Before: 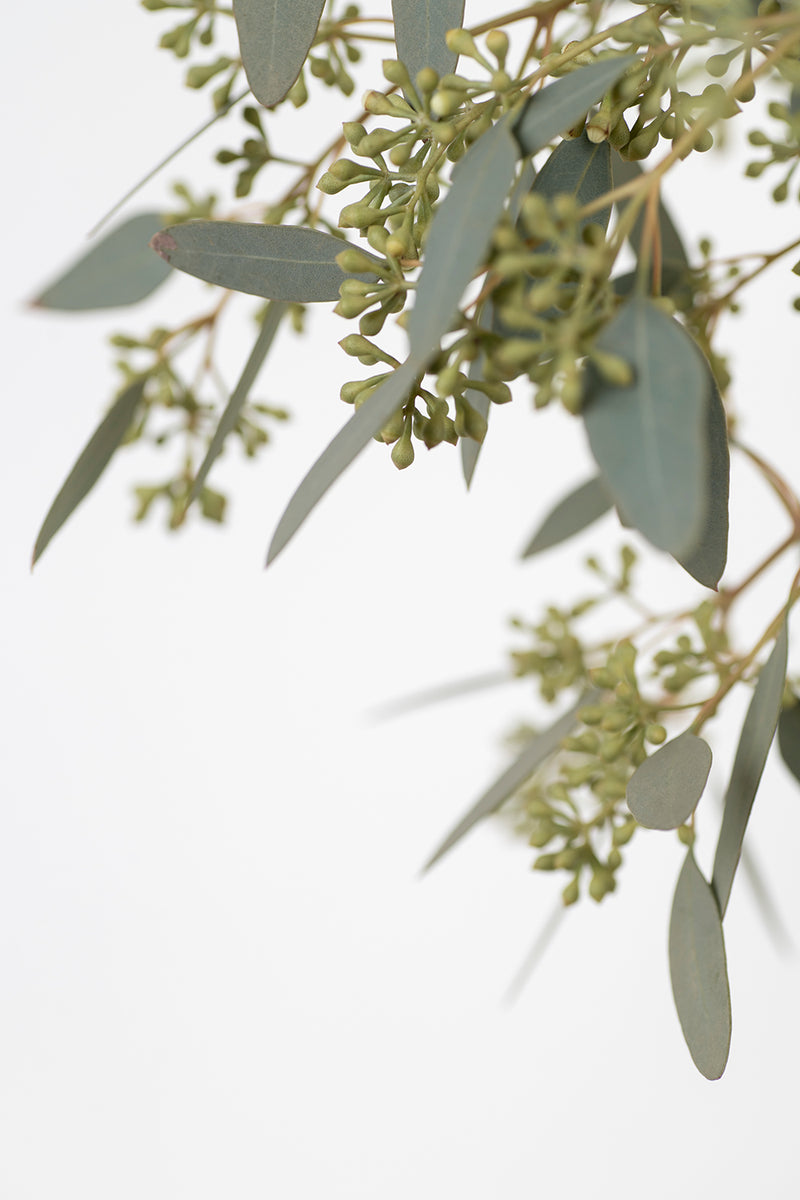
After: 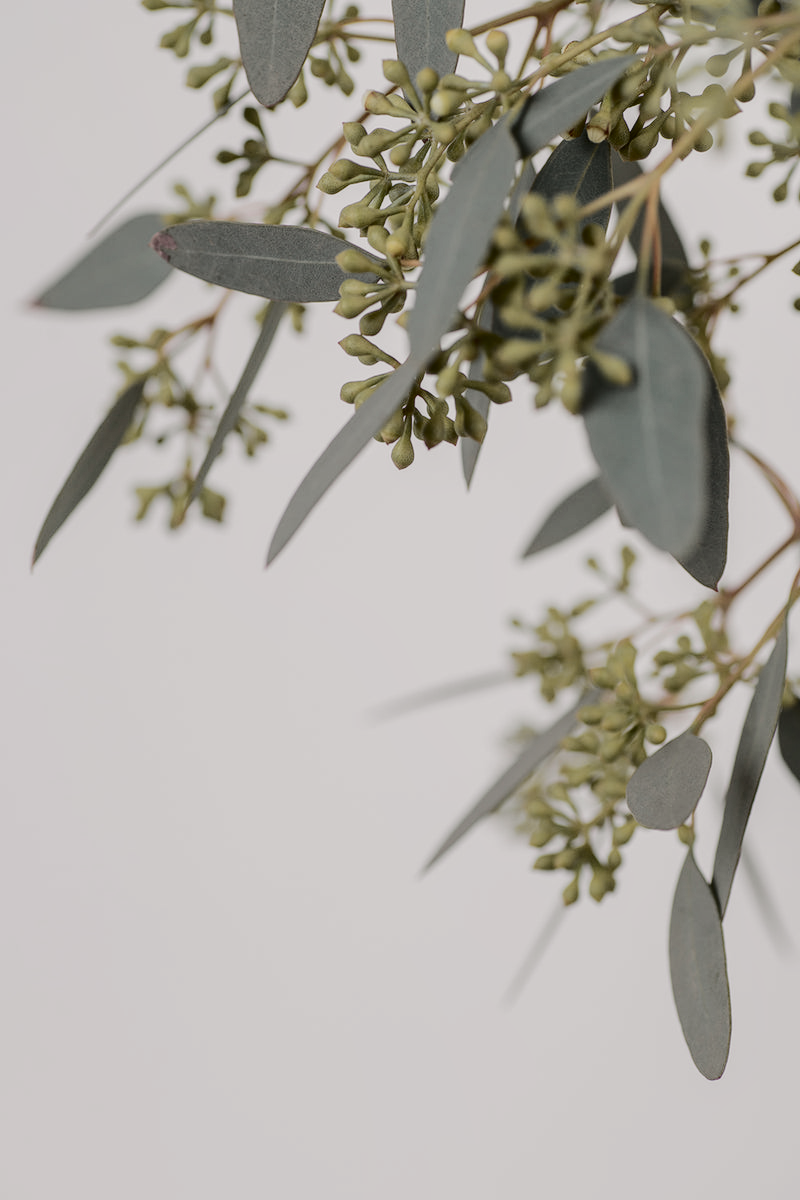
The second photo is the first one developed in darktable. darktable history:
exposure: exposure -0.545 EV, compensate highlight preservation false
tone curve: curves: ch0 [(0, 0.032) (0.094, 0.08) (0.265, 0.208) (0.41, 0.417) (0.485, 0.524) (0.638, 0.673) (0.845, 0.828) (0.994, 0.964)]; ch1 [(0, 0) (0.161, 0.092) (0.37, 0.302) (0.437, 0.456) (0.469, 0.482) (0.498, 0.504) (0.576, 0.583) (0.644, 0.638) (0.725, 0.765) (1, 1)]; ch2 [(0, 0) (0.352, 0.403) (0.45, 0.469) (0.502, 0.504) (0.54, 0.521) (0.589, 0.576) (1, 1)], color space Lab, independent channels, preserve colors none
local contrast: on, module defaults
